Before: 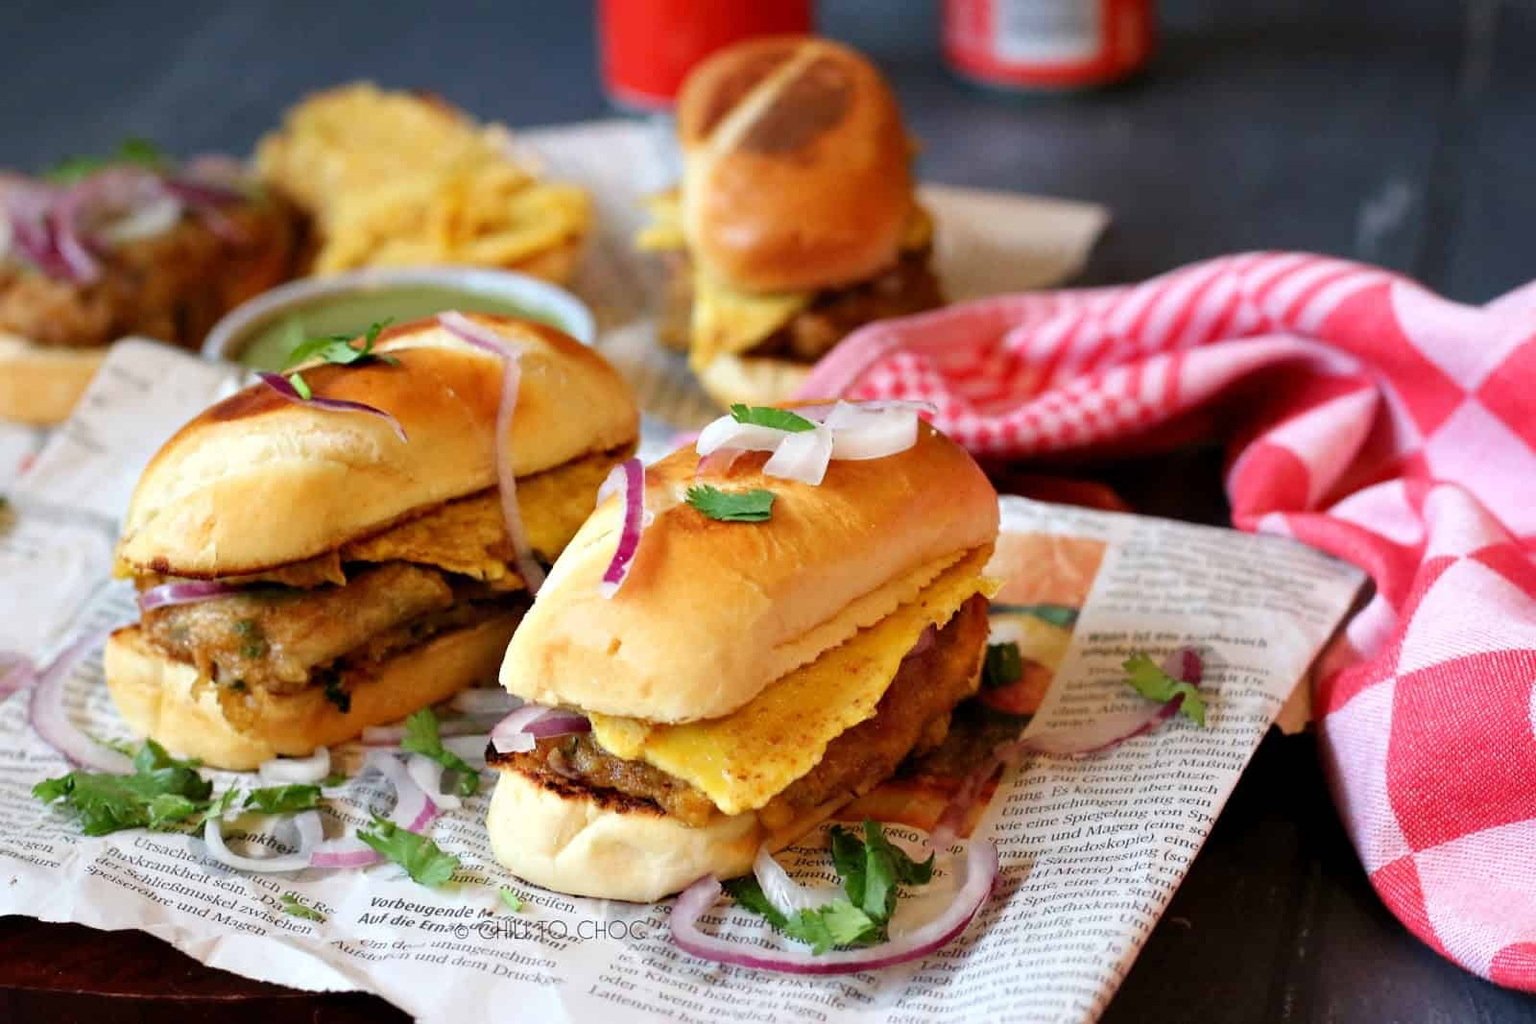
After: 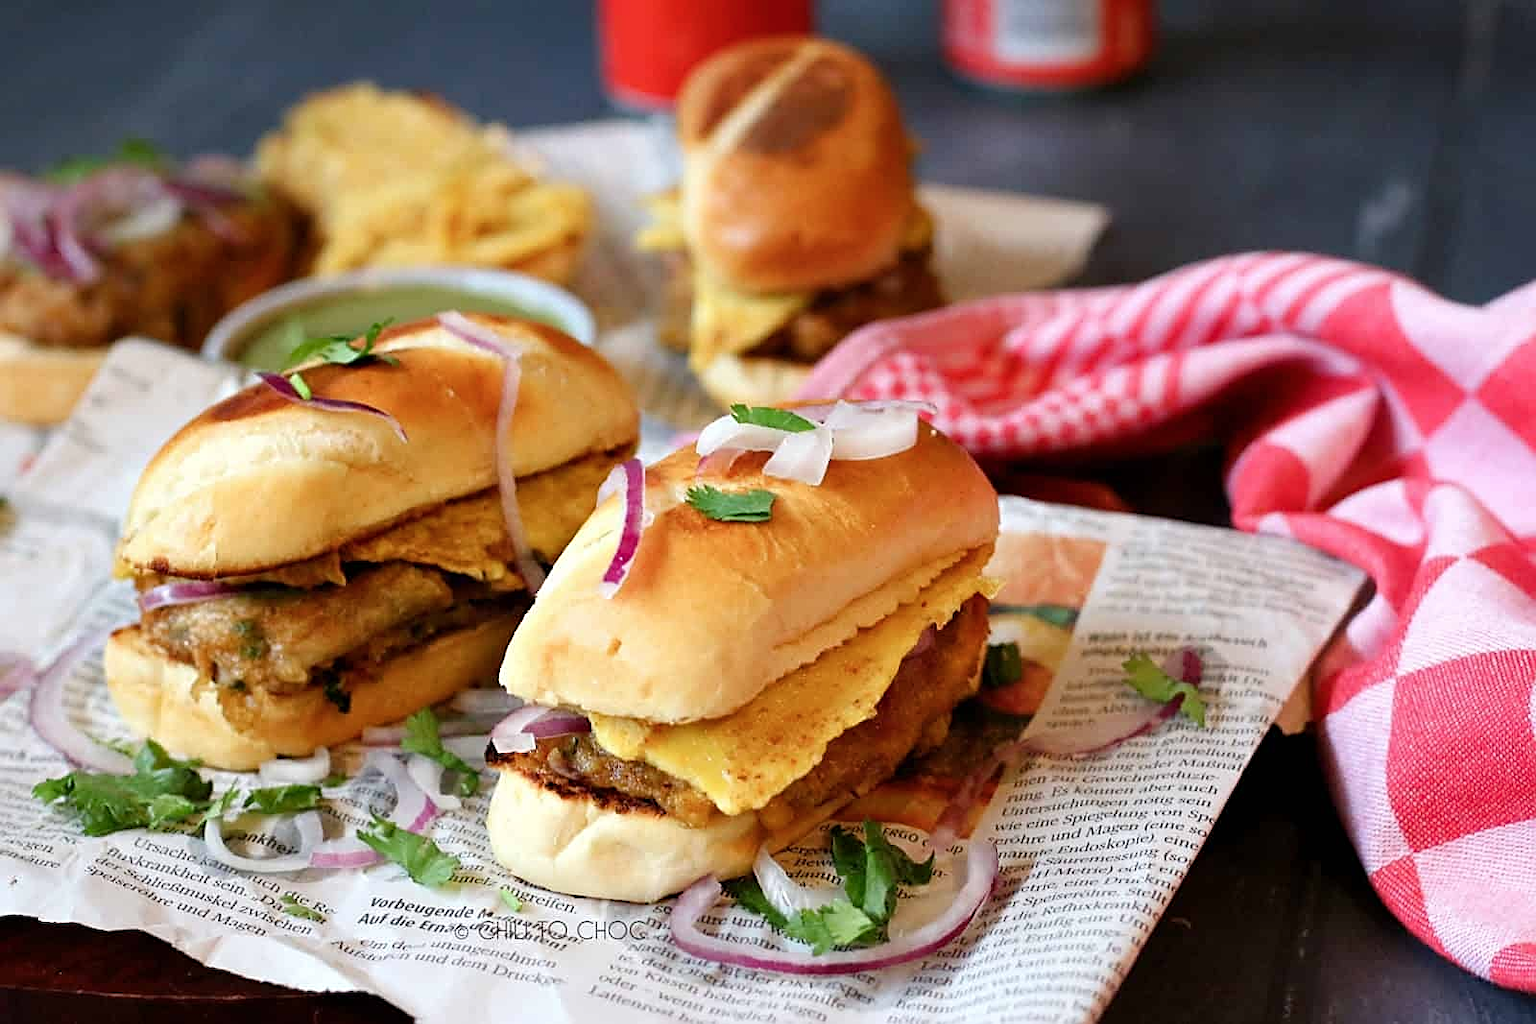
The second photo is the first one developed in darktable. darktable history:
color balance rgb: perceptual saturation grading › global saturation -1.804%, perceptual saturation grading › highlights -8.181%, perceptual saturation grading › mid-tones 7.351%, perceptual saturation grading › shadows 4.43%
tone equalizer: smoothing diameter 24.96%, edges refinement/feathering 6.79, preserve details guided filter
sharpen: on, module defaults
